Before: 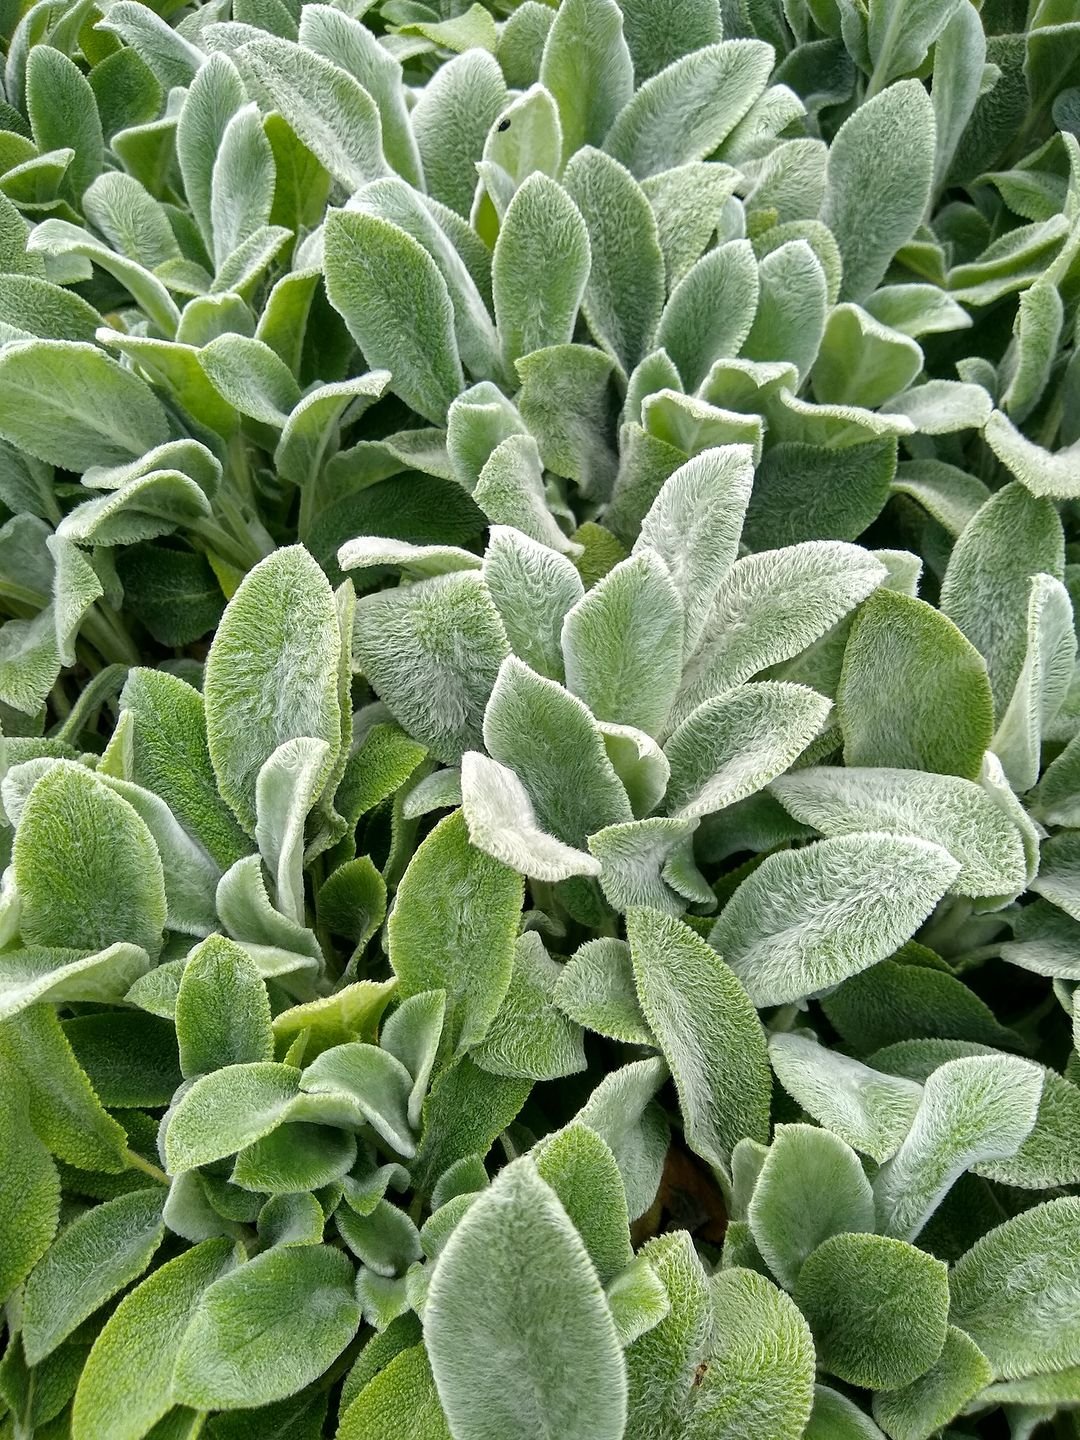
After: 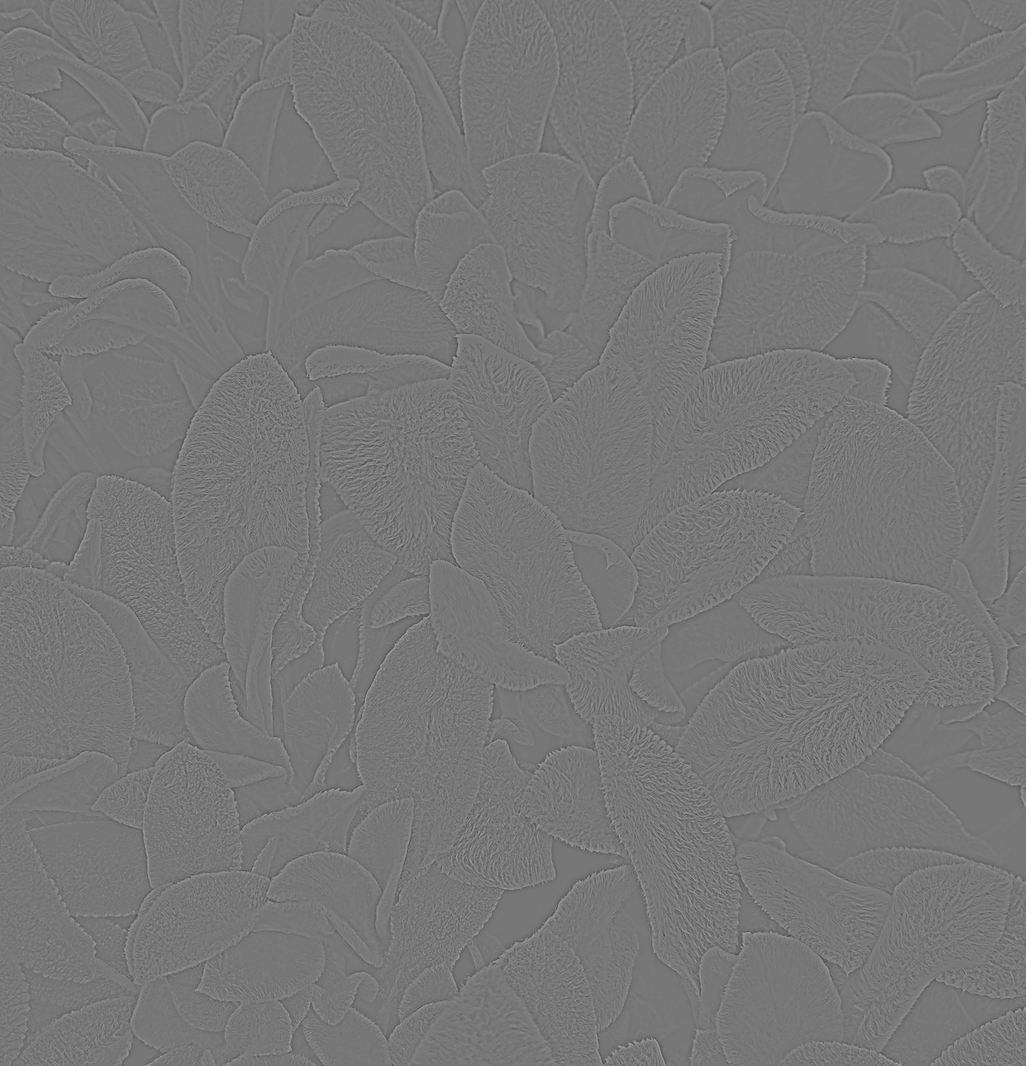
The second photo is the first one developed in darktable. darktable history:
crop and rotate: left 2.991%, top 13.302%, right 1.981%, bottom 12.636%
highpass: sharpness 5.84%, contrast boost 8.44%
